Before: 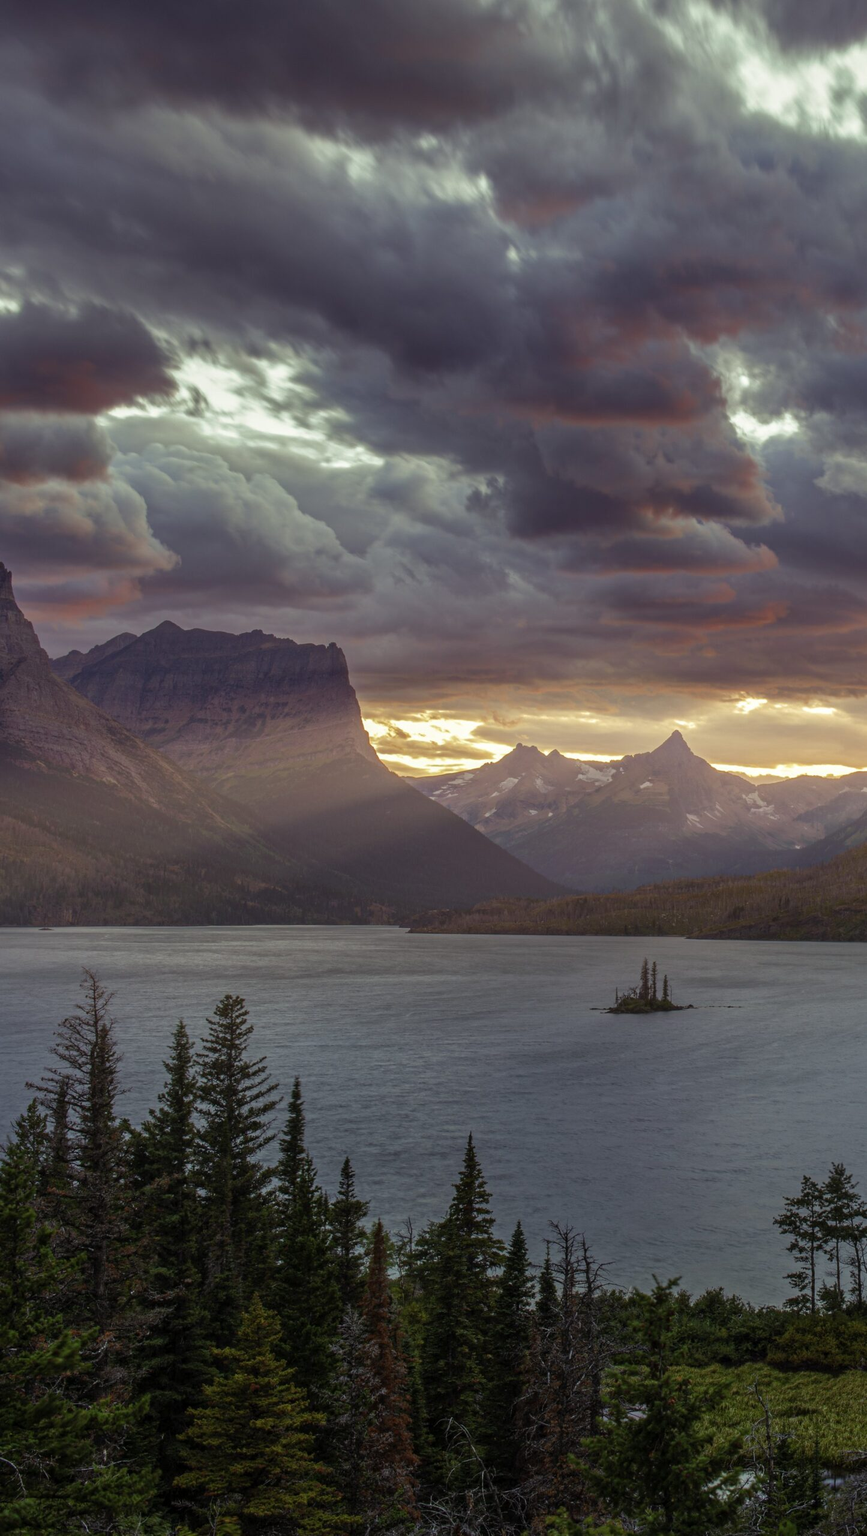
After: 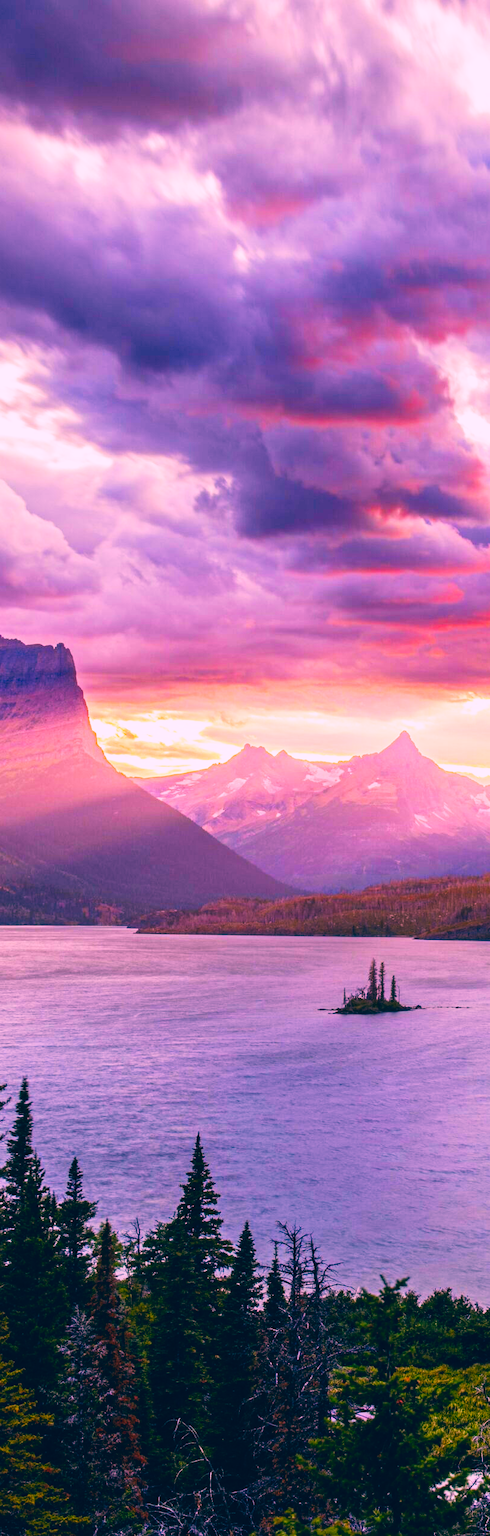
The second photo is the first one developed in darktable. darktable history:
color correction: highlights a* 17.03, highlights b* 0.205, shadows a* -15.38, shadows b* -14.56, saturation 1.5
white balance: red 1.188, blue 1.11
base curve: curves: ch0 [(0, 0) (0.007, 0.004) (0.027, 0.03) (0.046, 0.07) (0.207, 0.54) (0.442, 0.872) (0.673, 0.972) (1, 1)], preserve colors none
crop: left 31.458%, top 0%, right 11.876%
